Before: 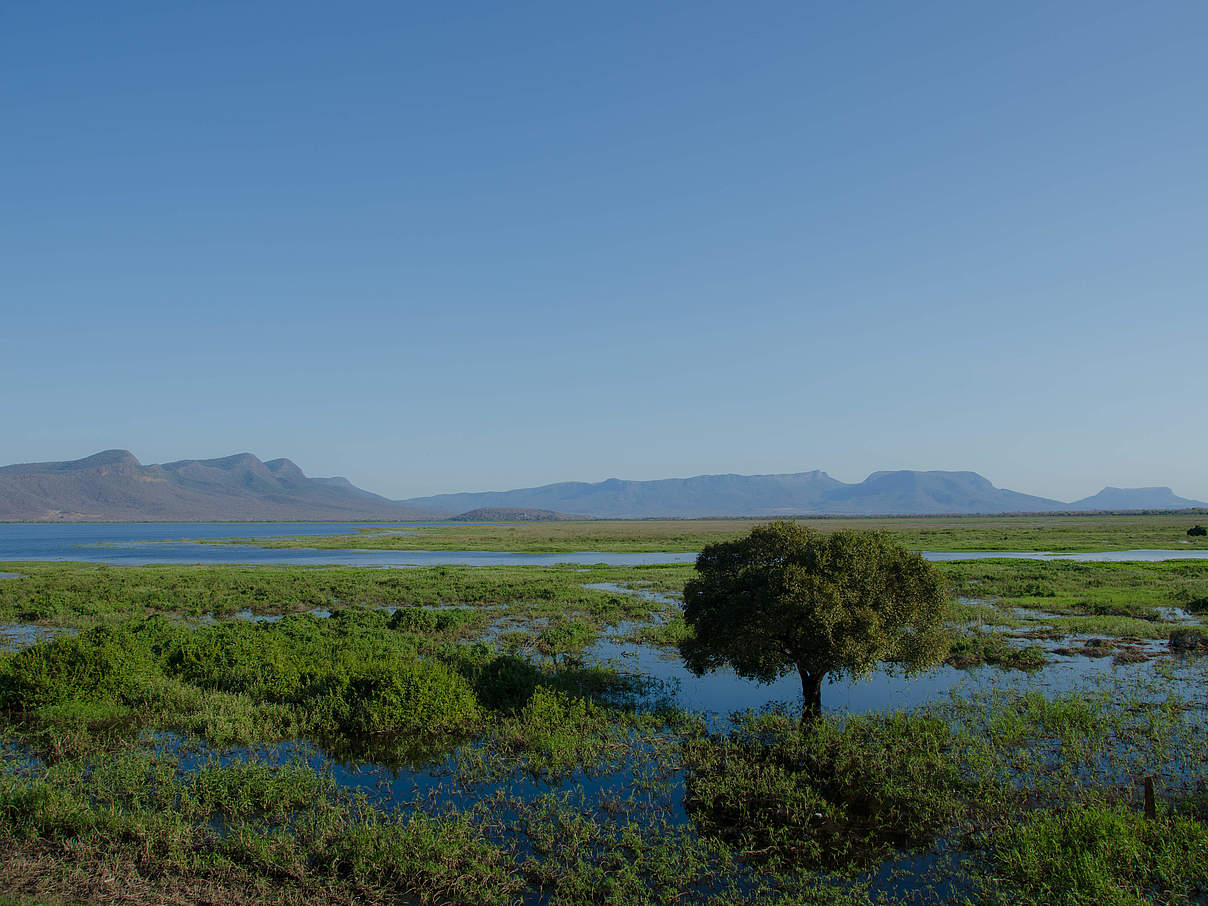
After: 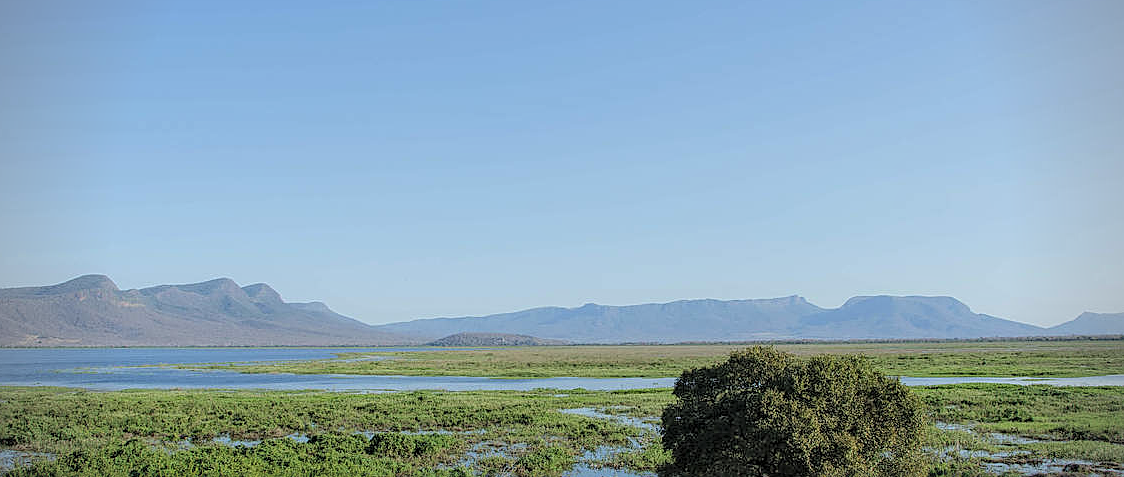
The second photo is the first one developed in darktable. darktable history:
local contrast: detail 142%
vignetting: brightness -0.479
crop: left 1.848%, top 19.339%, right 5.063%, bottom 27.956%
contrast brightness saturation: brightness 0.278
sharpen: on, module defaults
